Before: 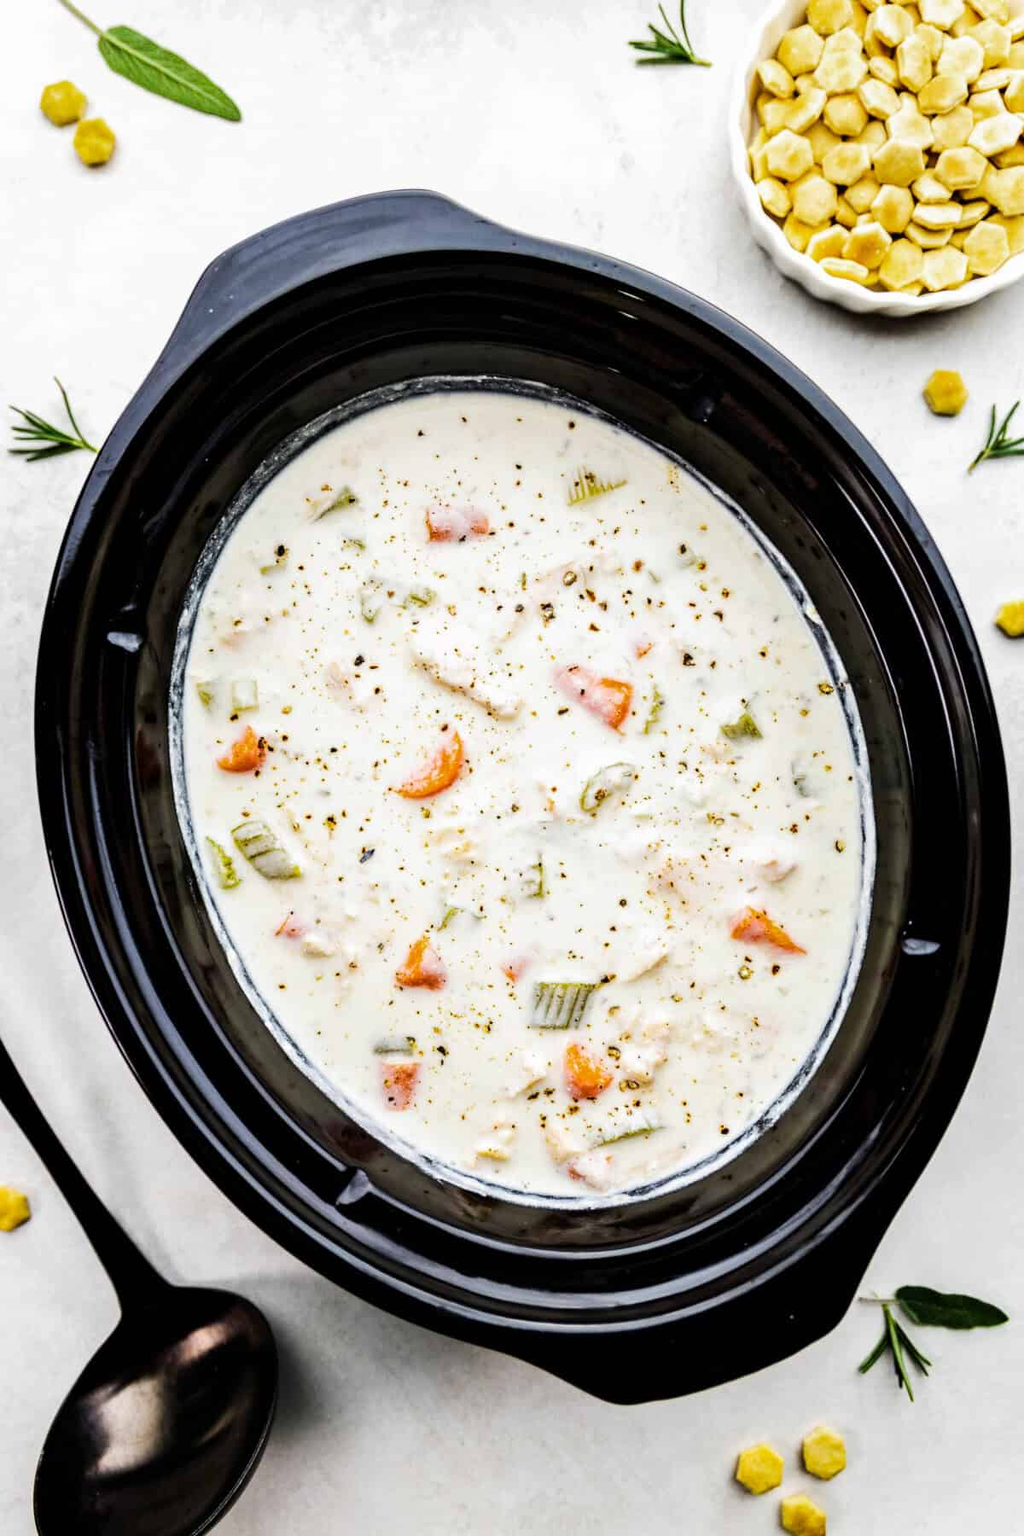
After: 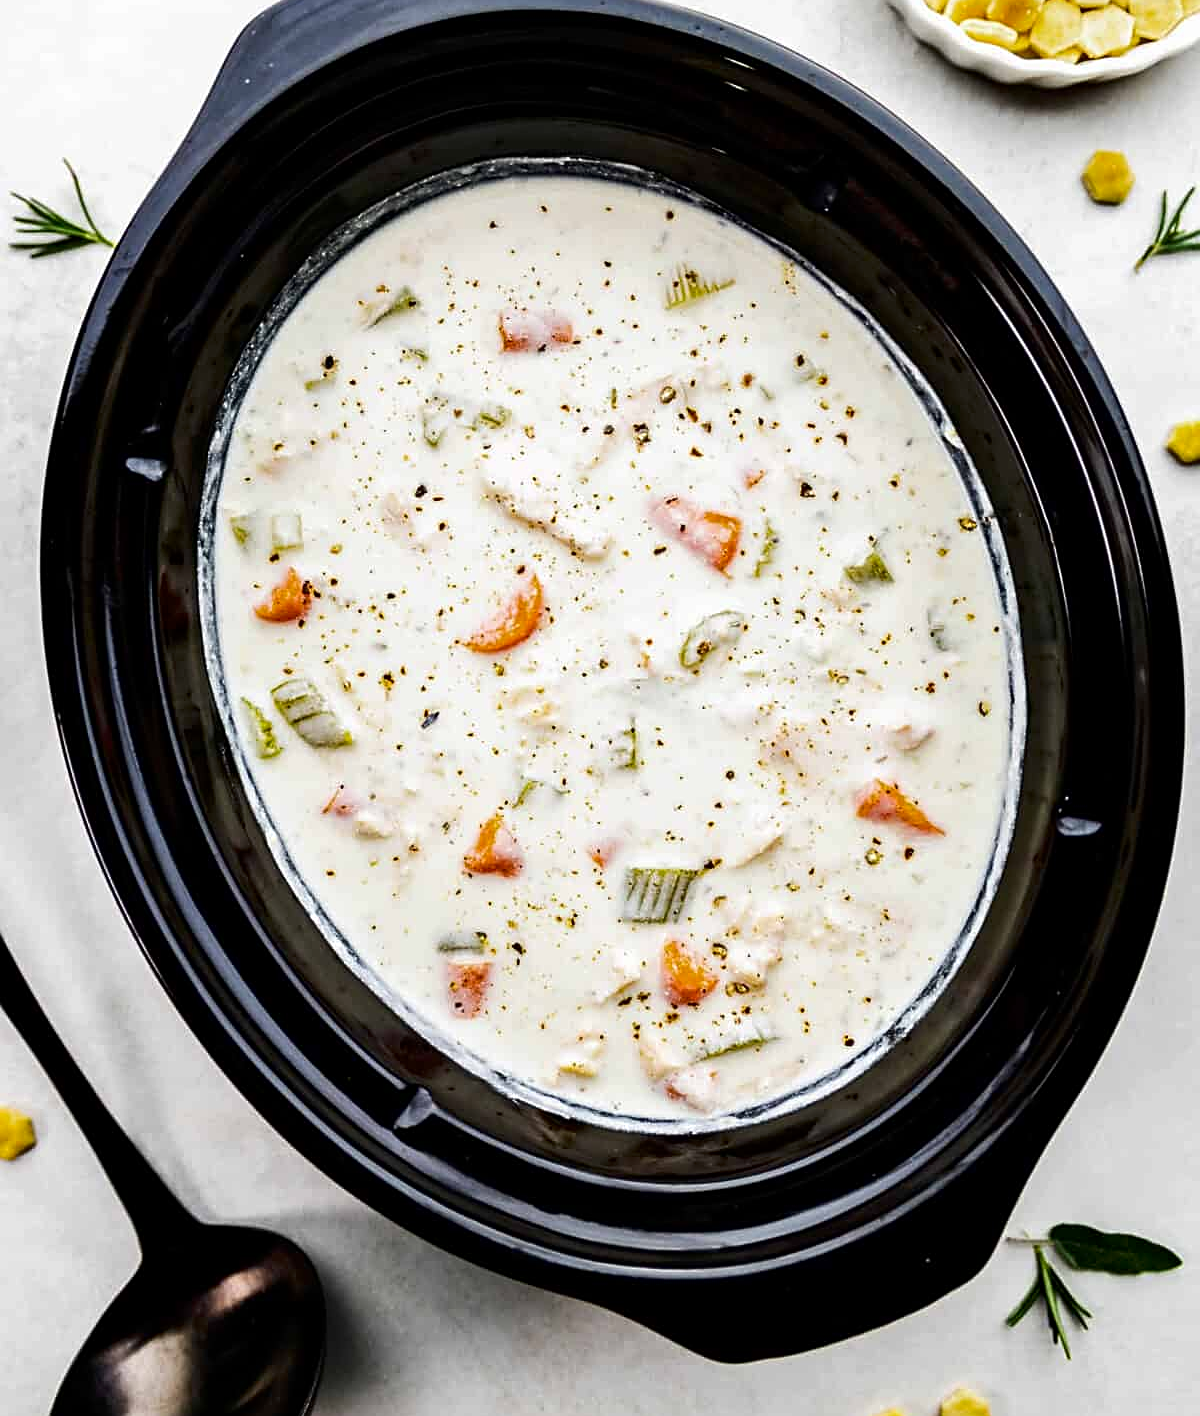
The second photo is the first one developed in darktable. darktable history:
crop and rotate: top 15.774%, bottom 5.506%
sharpen: on, module defaults
contrast brightness saturation: brightness -0.09
